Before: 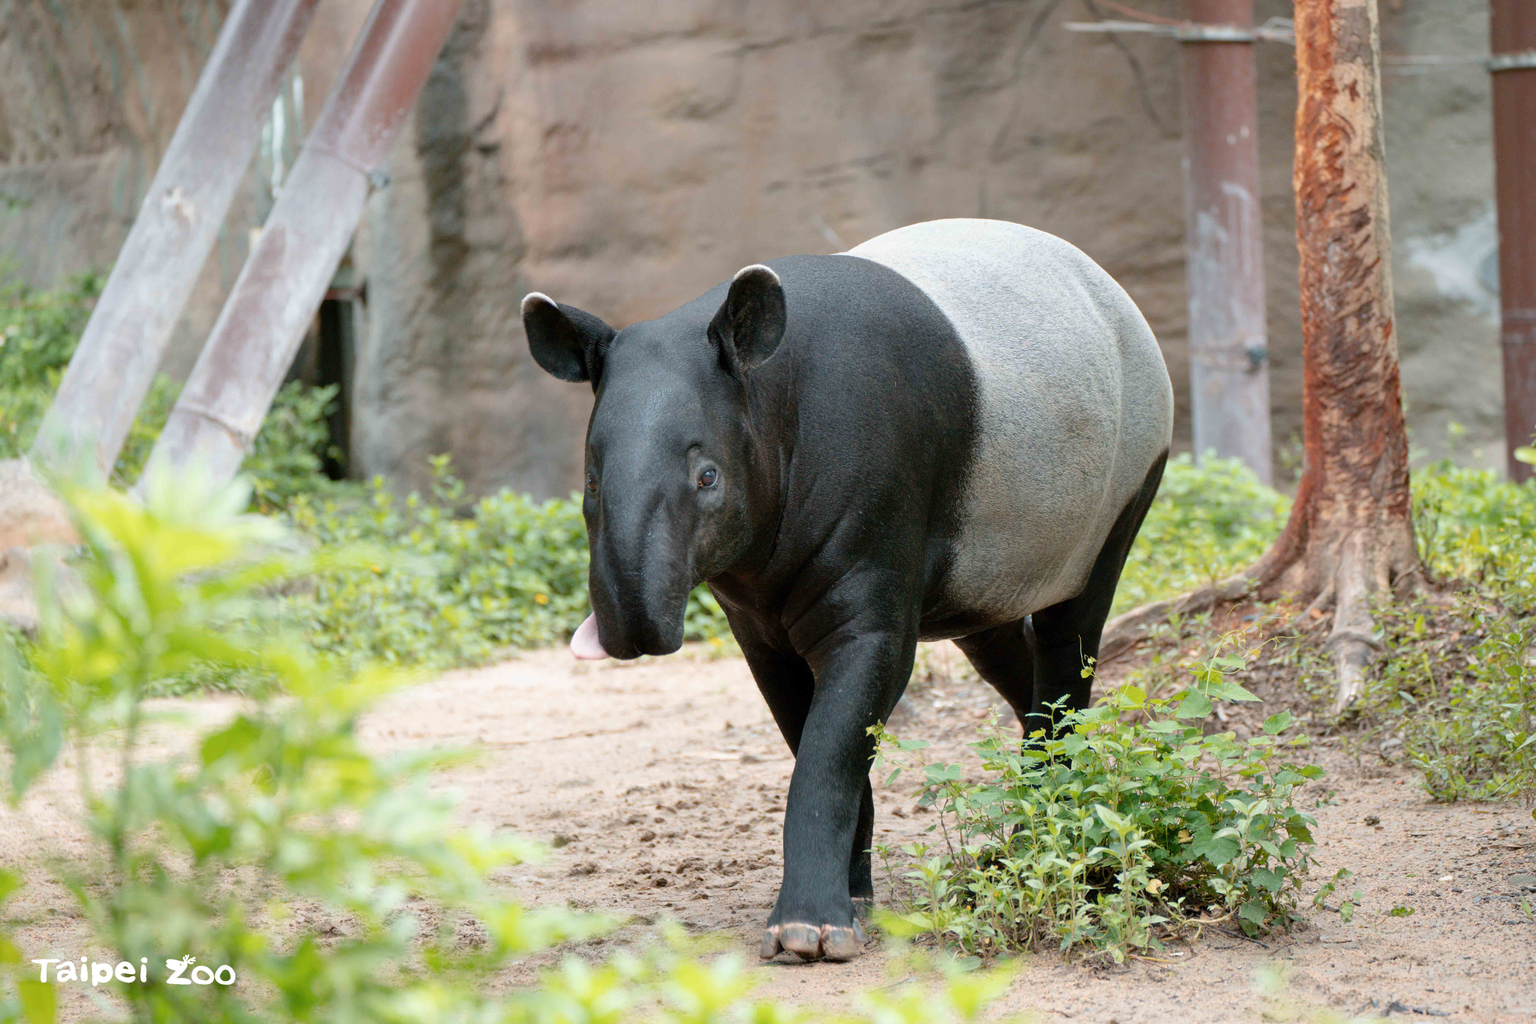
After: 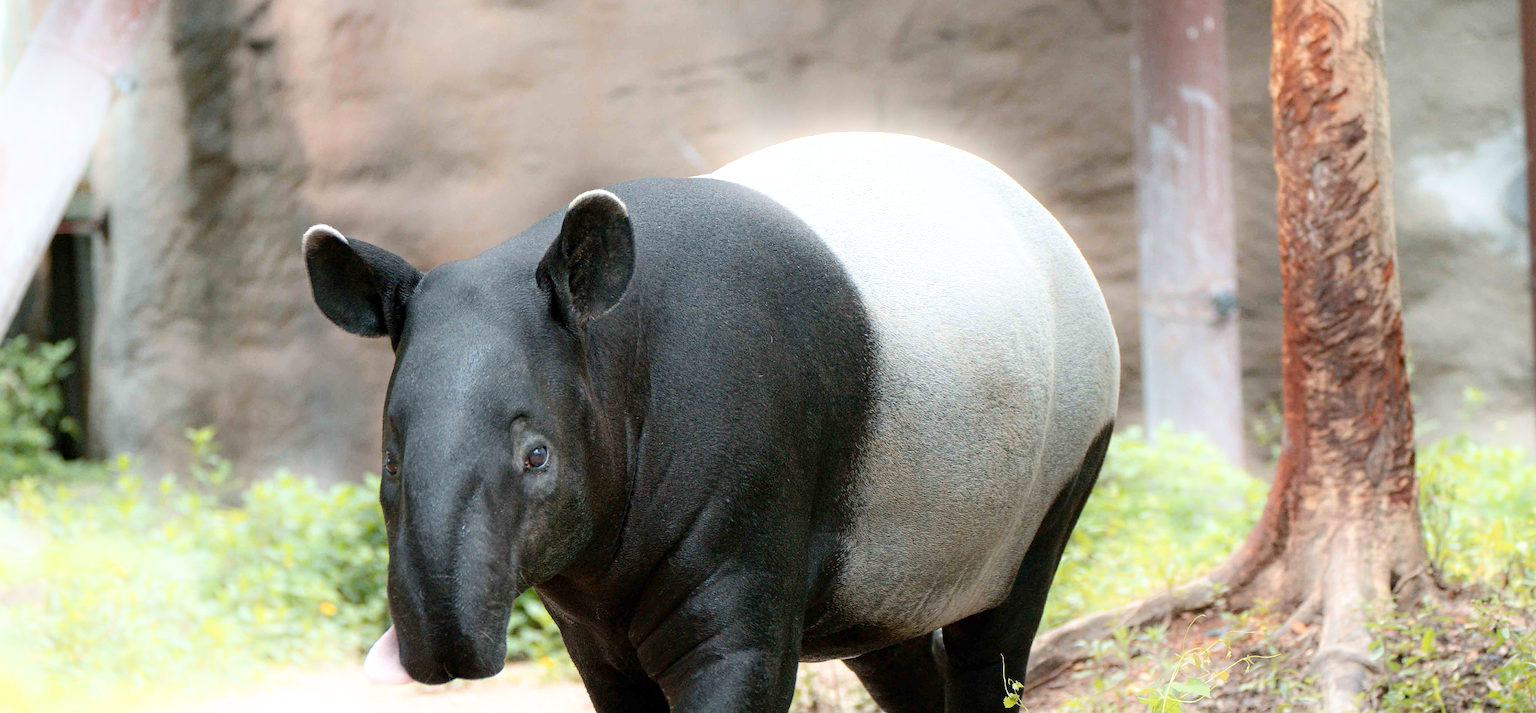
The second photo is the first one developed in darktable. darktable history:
crop: left 18.236%, top 11.087%, right 1.936%, bottom 33.324%
exposure: exposure 0.198 EV, compensate highlight preservation false
sharpen: radius 1.353, amount 1.252, threshold 0.784
local contrast: mode bilateral grid, contrast 28, coarseness 16, detail 116%, midtone range 0.2
shadows and highlights: shadows -20.84, highlights 98.32, soften with gaussian
